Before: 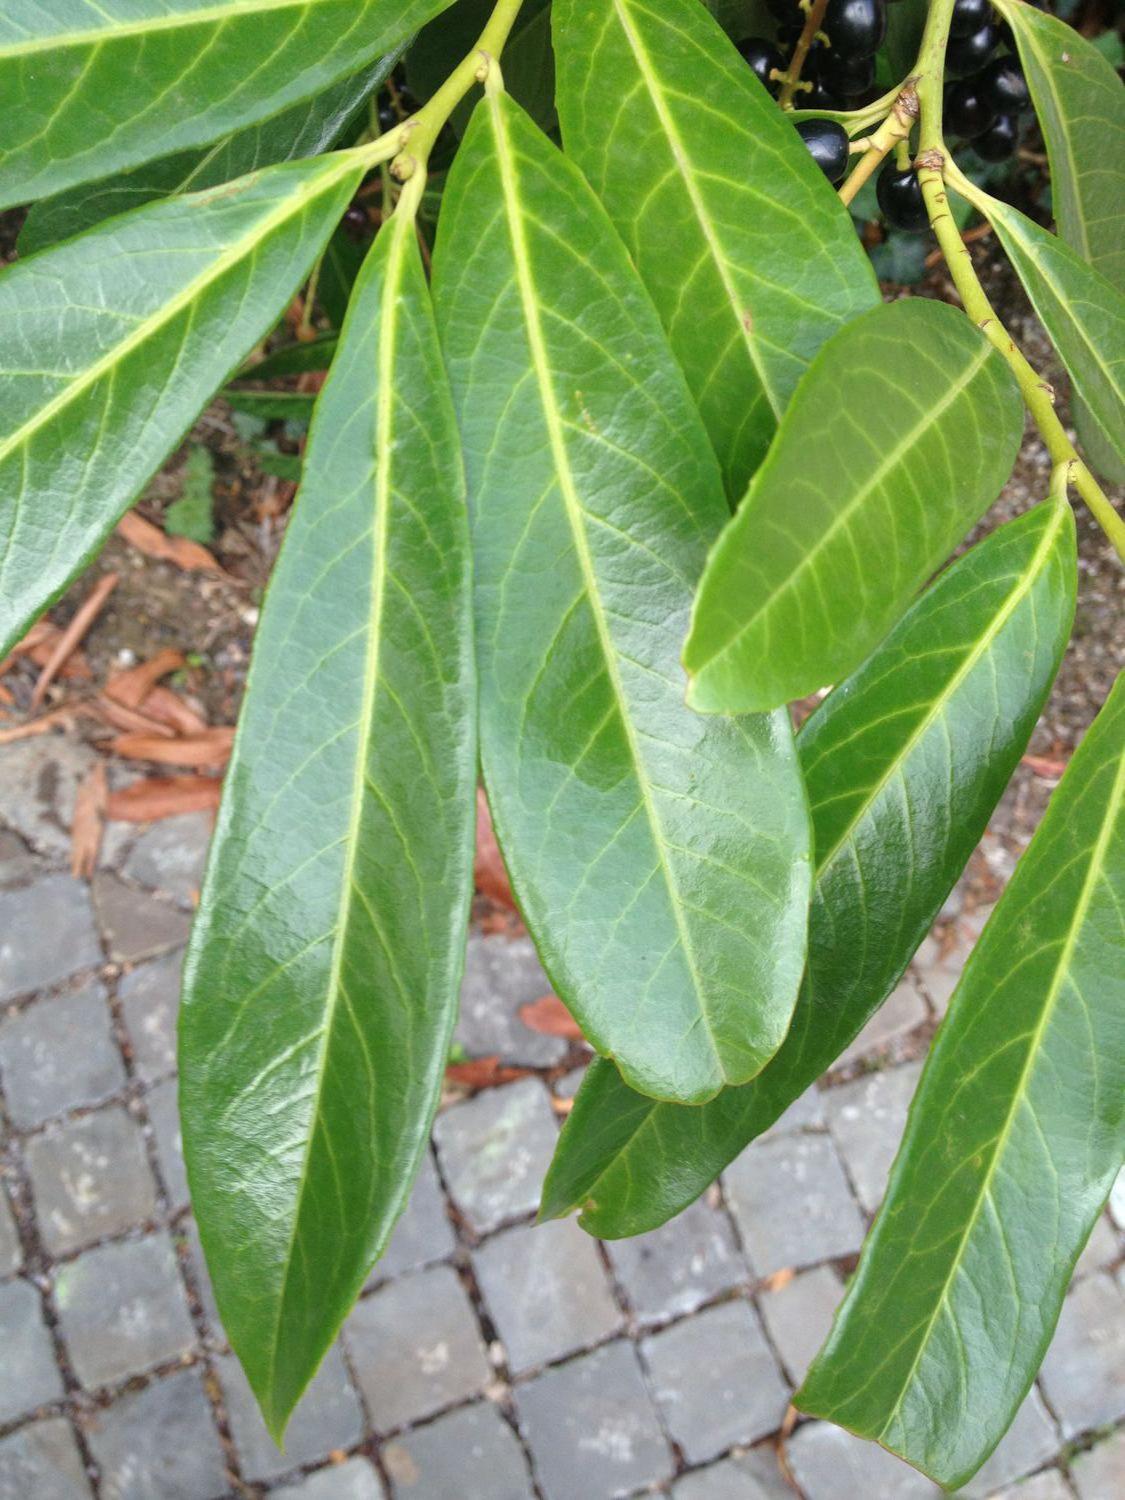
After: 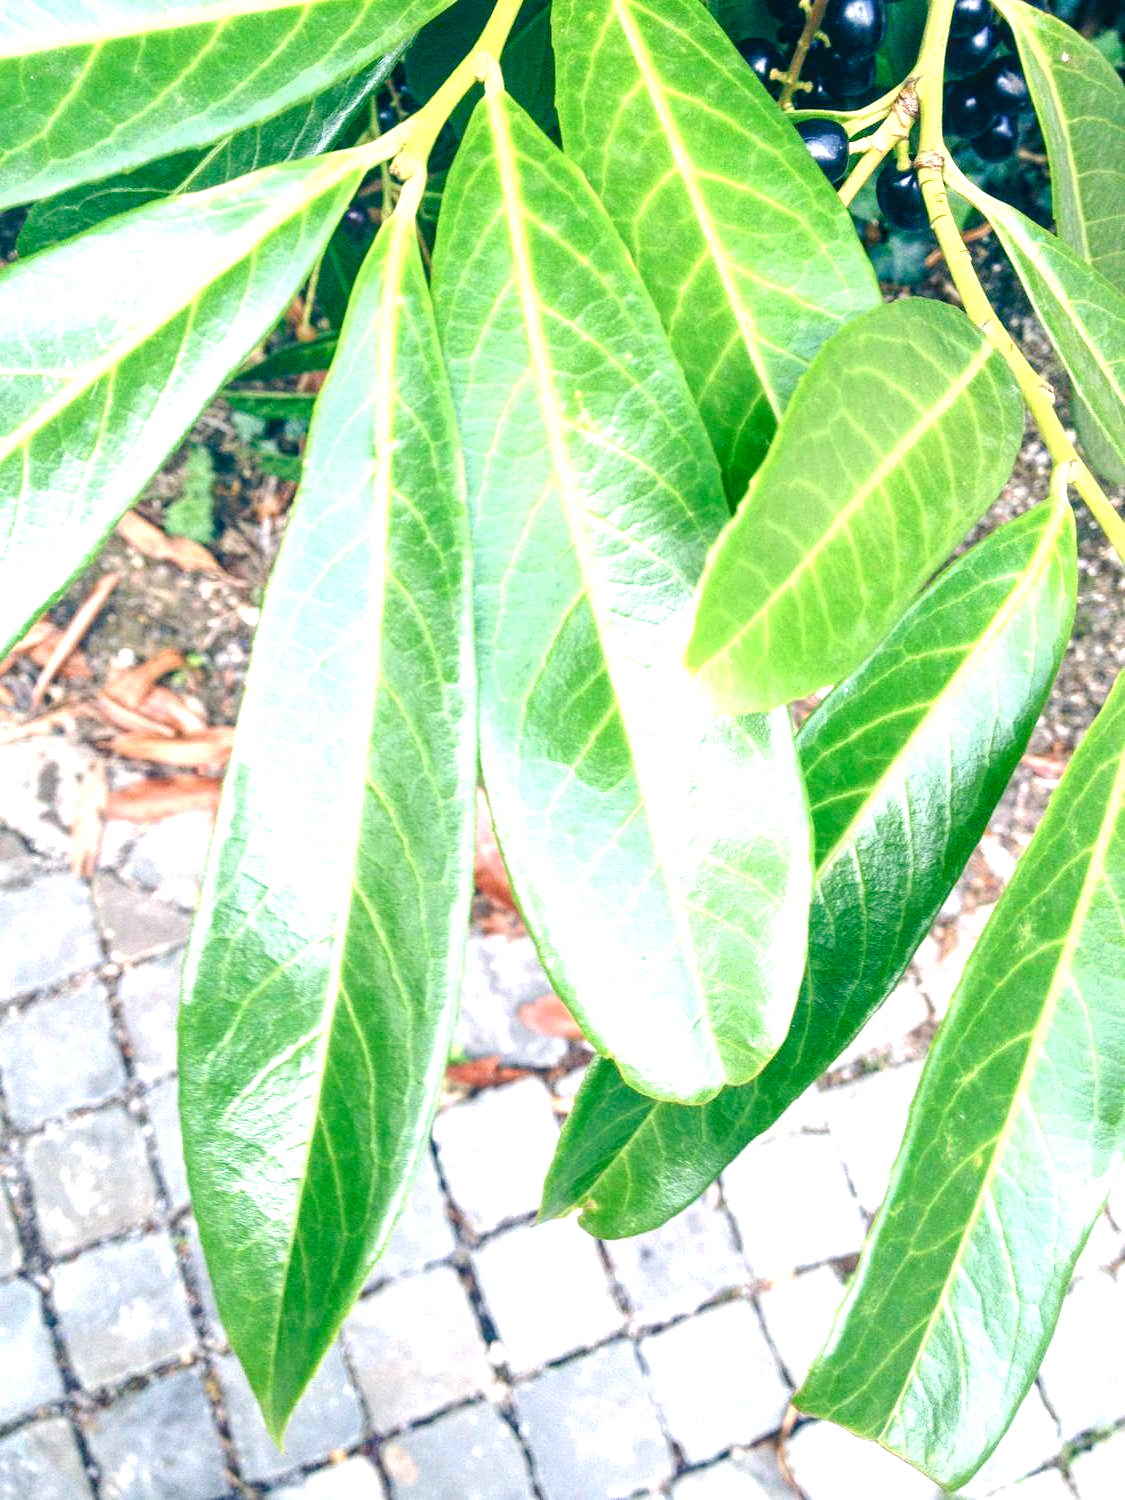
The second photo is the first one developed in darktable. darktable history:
local contrast: on, module defaults
exposure: black level correction 0, exposure 1.391 EV, compensate highlight preservation false
color balance rgb: shadows lift › luminance -40.917%, shadows lift › chroma 14.164%, shadows lift › hue 261.05°, power › luminance -7.925%, power › chroma 2.297%, power › hue 222.09°, perceptual saturation grading › global saturation 20%, perceptual saturation grading › highlights -25.199%, perceptual saturation grading › shadows 49.235%
